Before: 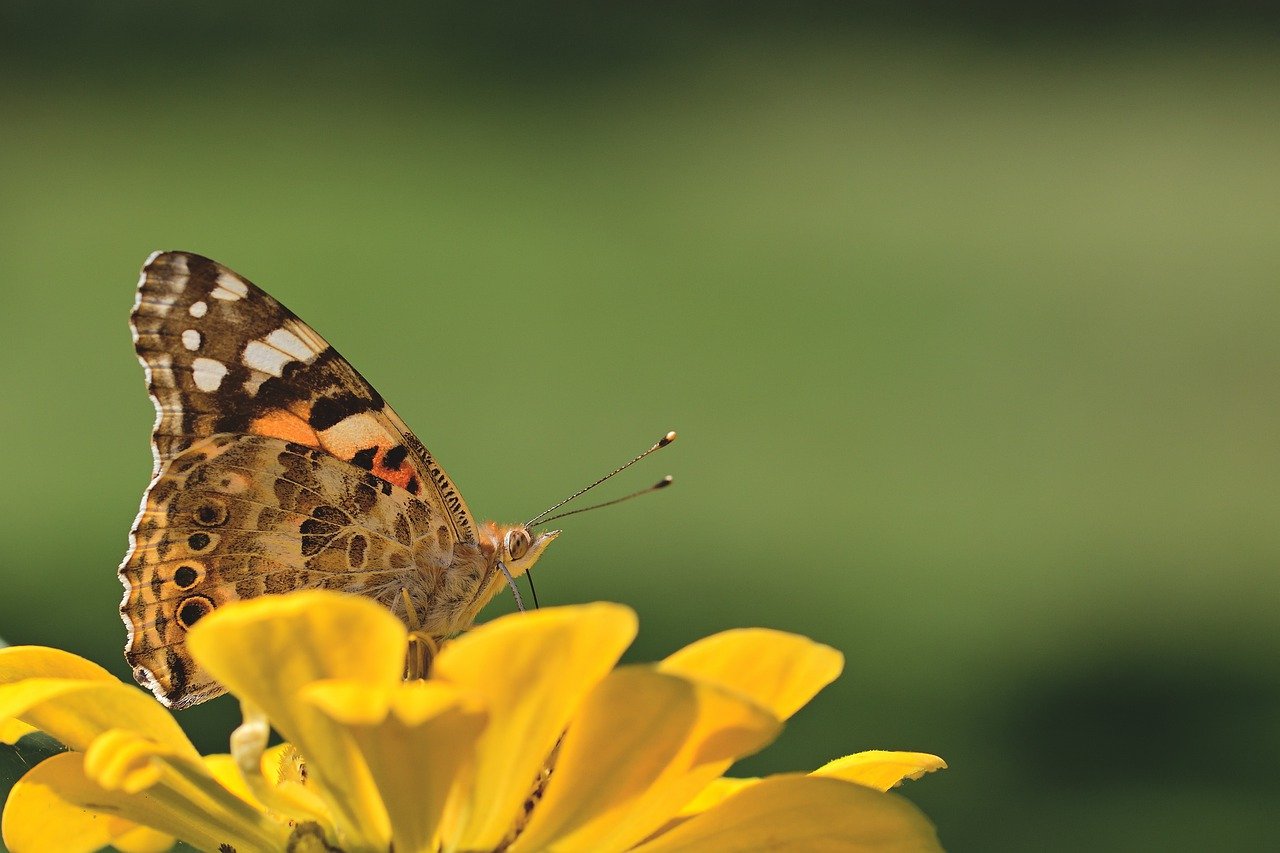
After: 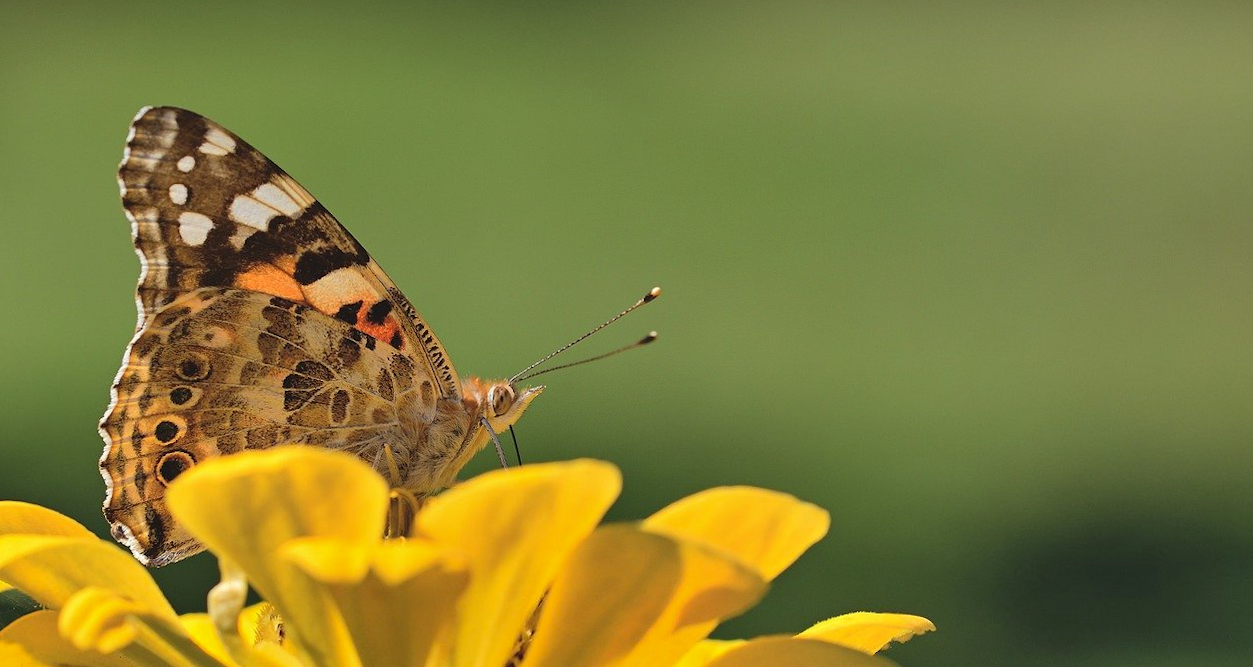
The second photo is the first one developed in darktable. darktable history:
rotate and perspective: rotation 0.226°, lens shift (vertical) -0.042, crop left 0.023, crop right 0.982, crop top 0.006, crop bottom 0.994
shadows and highlights: low approximation 0.01, soften with gaussian
crop and rotate: top 15.774%, bottom 5.506%
